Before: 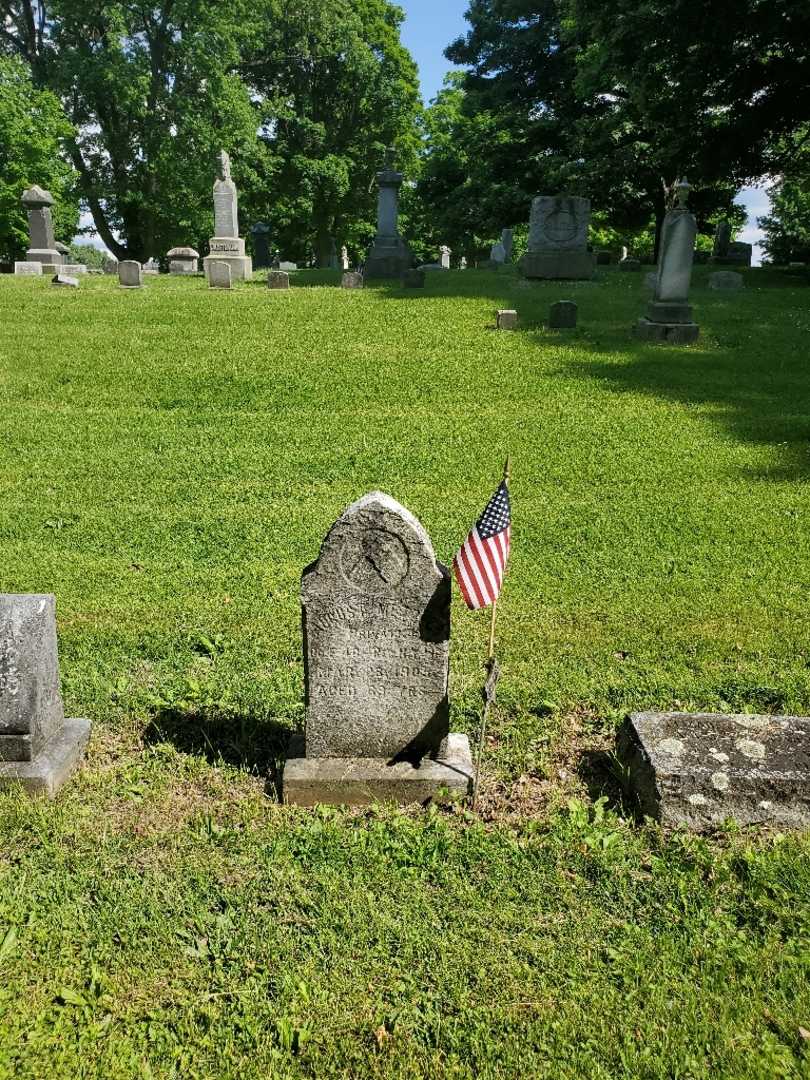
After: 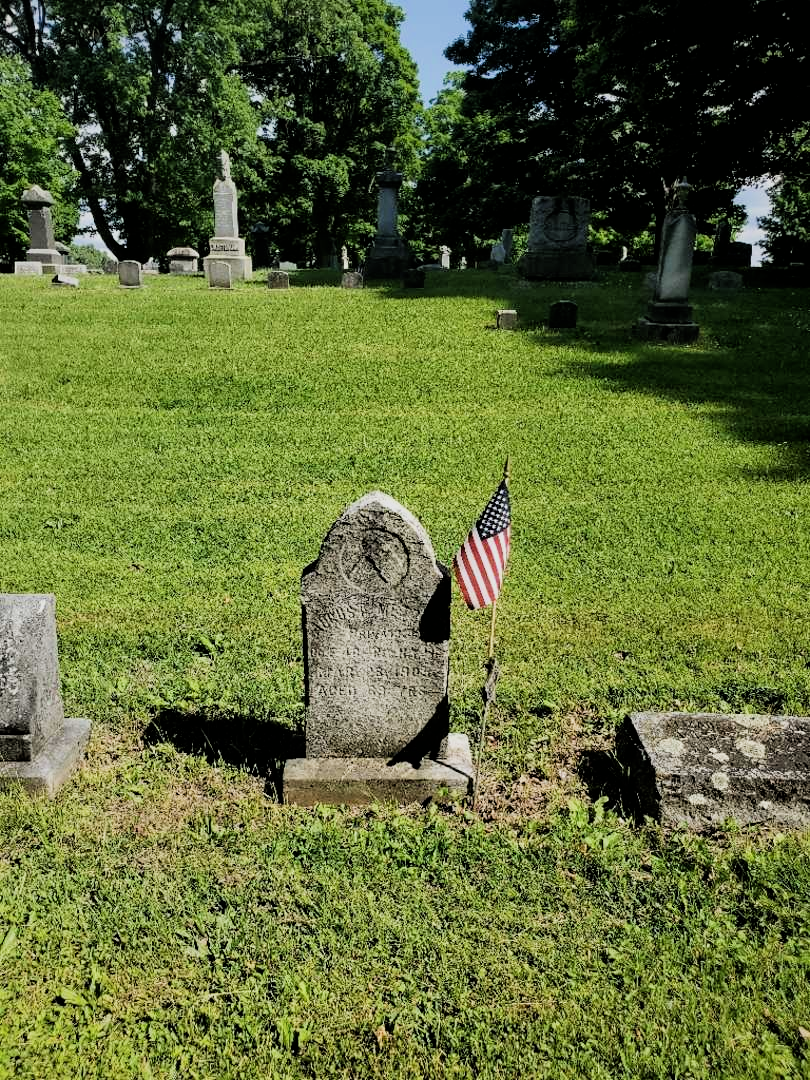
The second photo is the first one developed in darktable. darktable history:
tone equalizer: on, module defaults
filmic rgb: black relative exposure -5 EV, hardness 2.88, contrast 1.3, highlights saturation mix -10%
